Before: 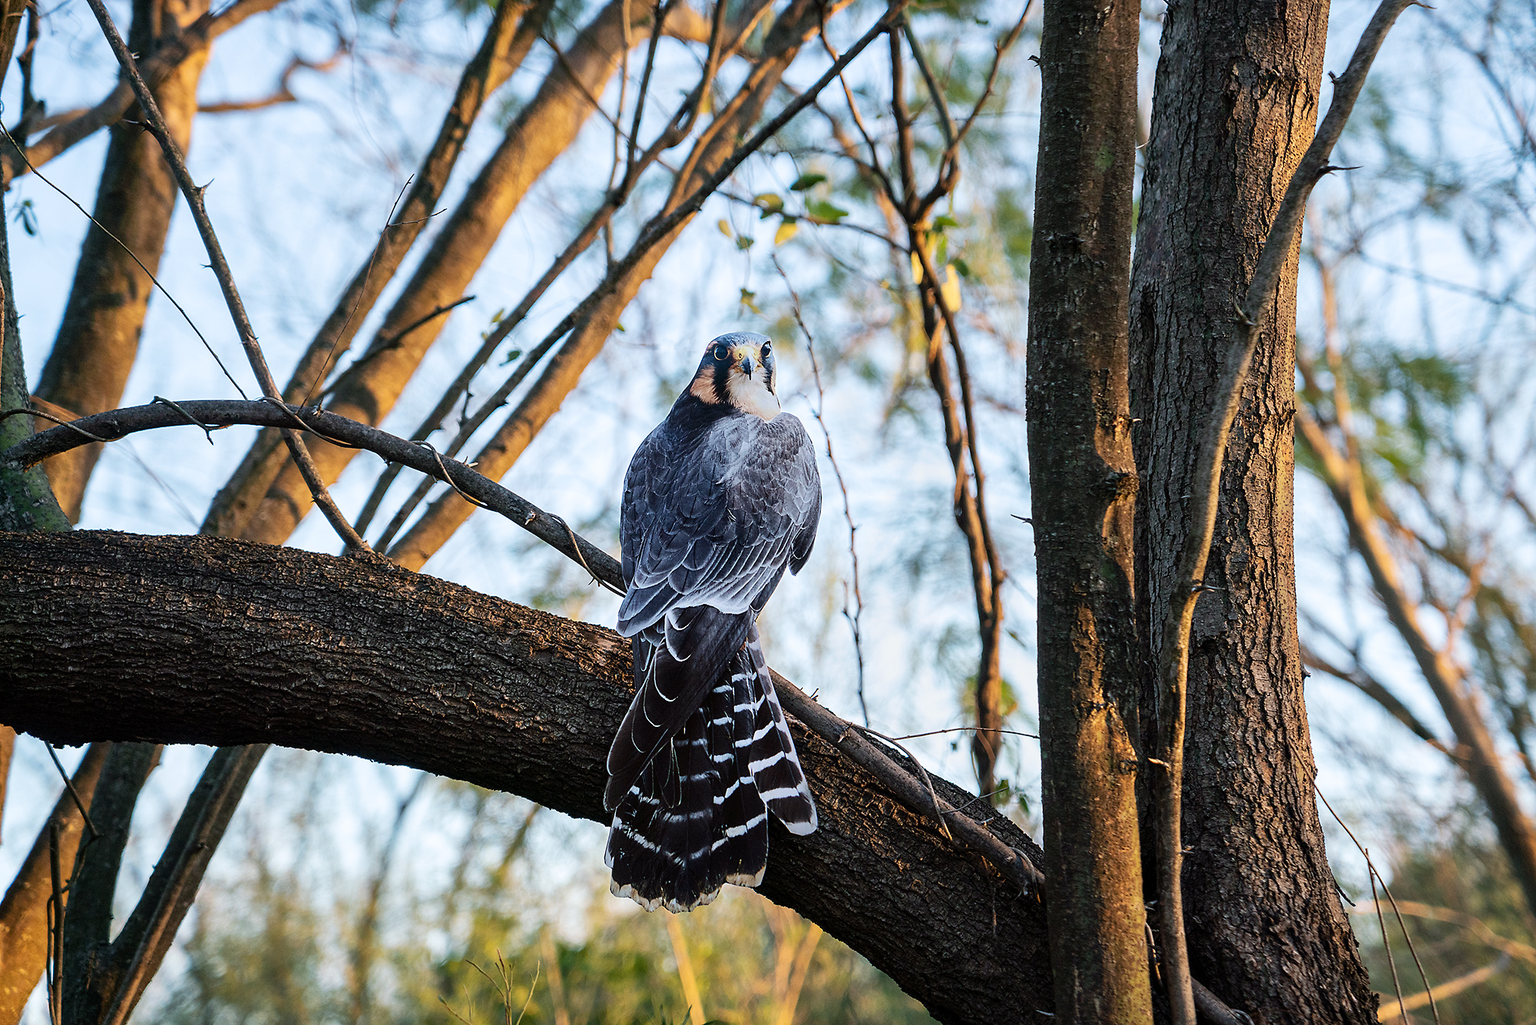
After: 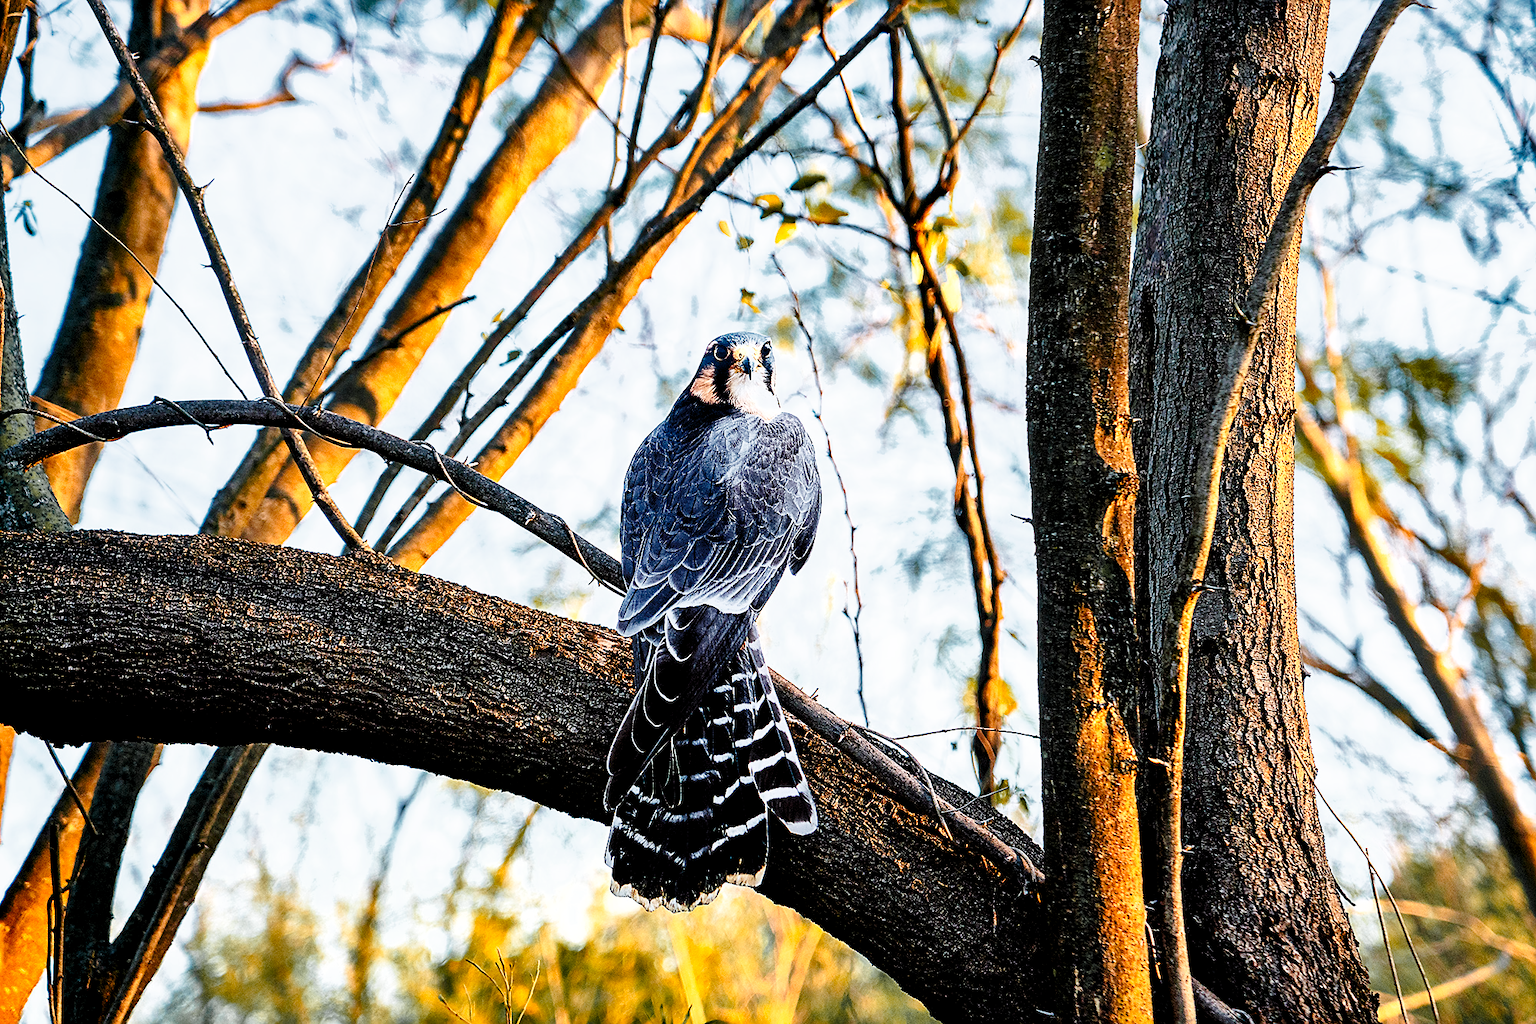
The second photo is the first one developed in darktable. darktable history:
sharpen: on, module defaults
base curve: curves: ch0 [(0, 0) (0.028, 0.03) (0.121, 0.232) (0.46, 0.748) (0.859, 0.968) (1, 1)], preserve colors none
shadows and highlights: low approximation 0.01, soften with gaussian
exposure: black level correction 0.007, exposure 0.093 EV, compensate highlight preservation false
levels: levels [0.016, 0.484, 0.953]
raw denoise: noise threshold 0.005, x [[0, 0.25, 0.5, 0.75, 1] ×4]
color zones: curves: ch0 [(0, 0.499) (0.143, 0.5) (0.286, 0.5) (0.429, 0.476) (0.571, 0.284) (0.714, 0.243) (0.857, 0.449) (1, 0.499)]; ch1 [(0, 0.532) (0.143, 0.645) (0.286, 0.696) (0.429, 0.211) (0.571, 0.504) (0.714, 0.493) (0.857, 0.495) (1, 0.532)]; ch2 [(0, 0.5) (0.143, 0.5) (0.286, 0.427) (0.429, 0.324) (0.571, 0.5) (0.714, 0.5) (0.857, 0.5) (1, 0.5)]
